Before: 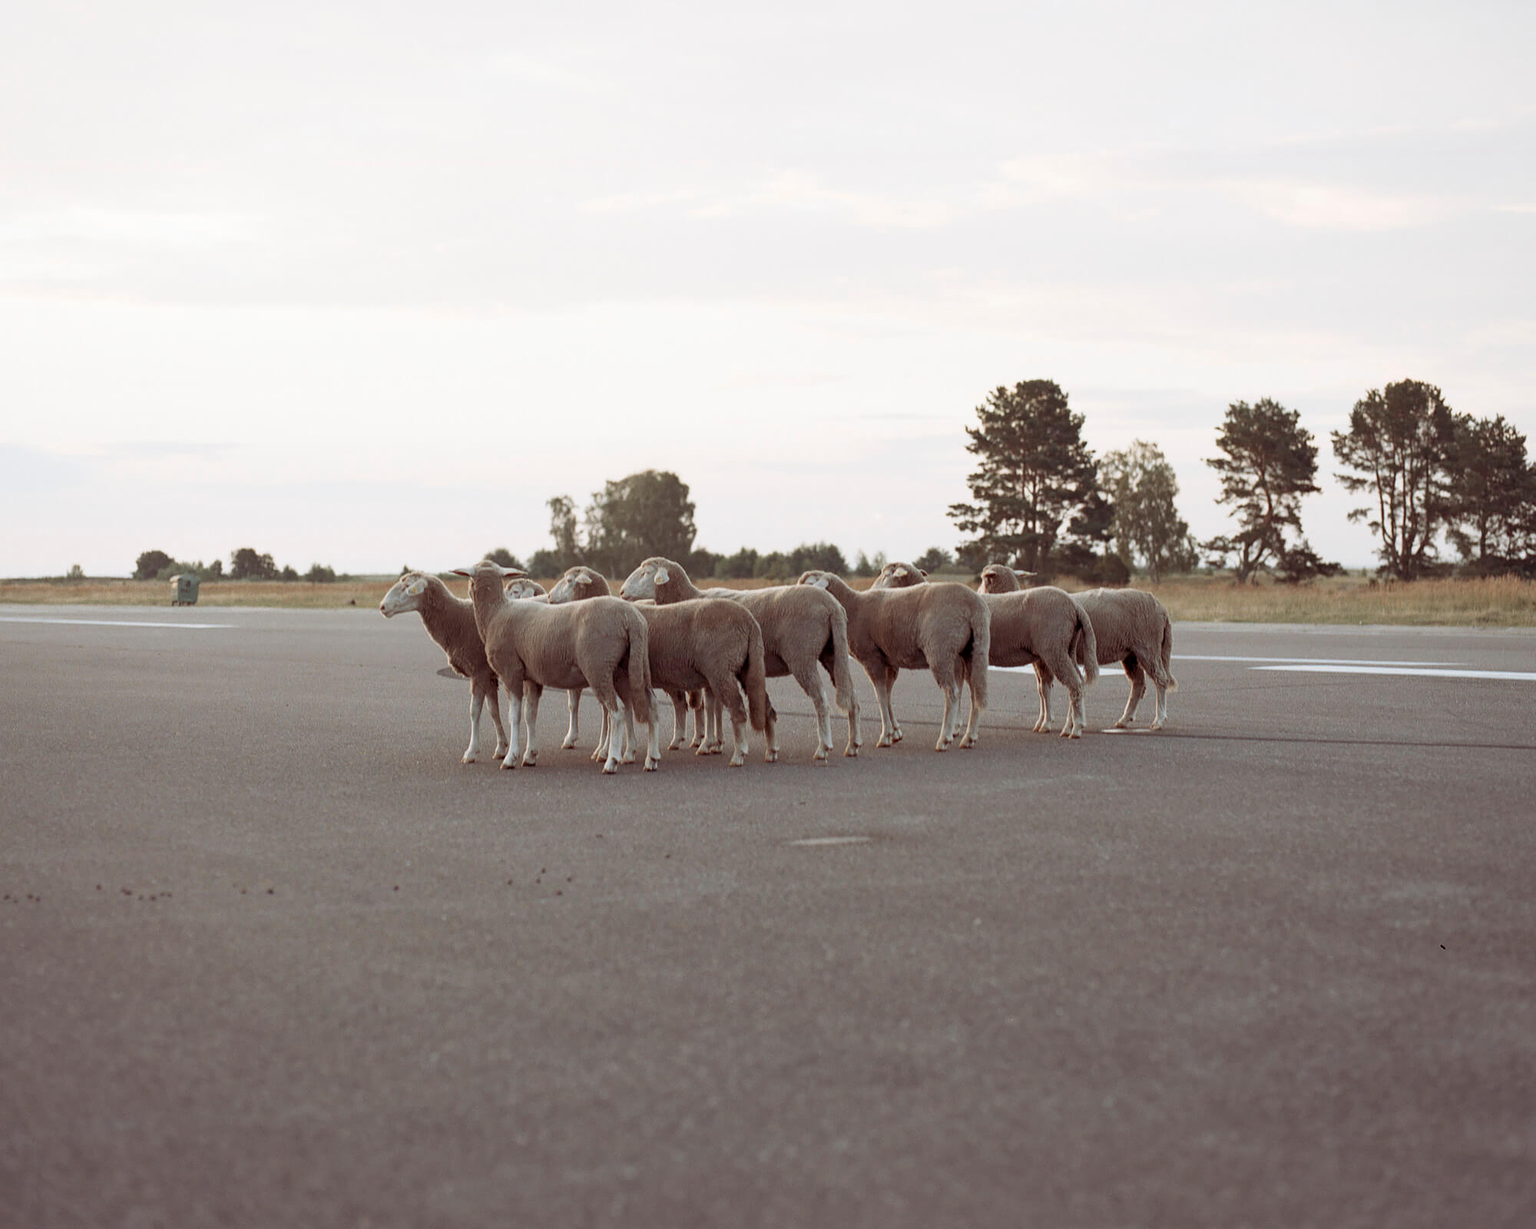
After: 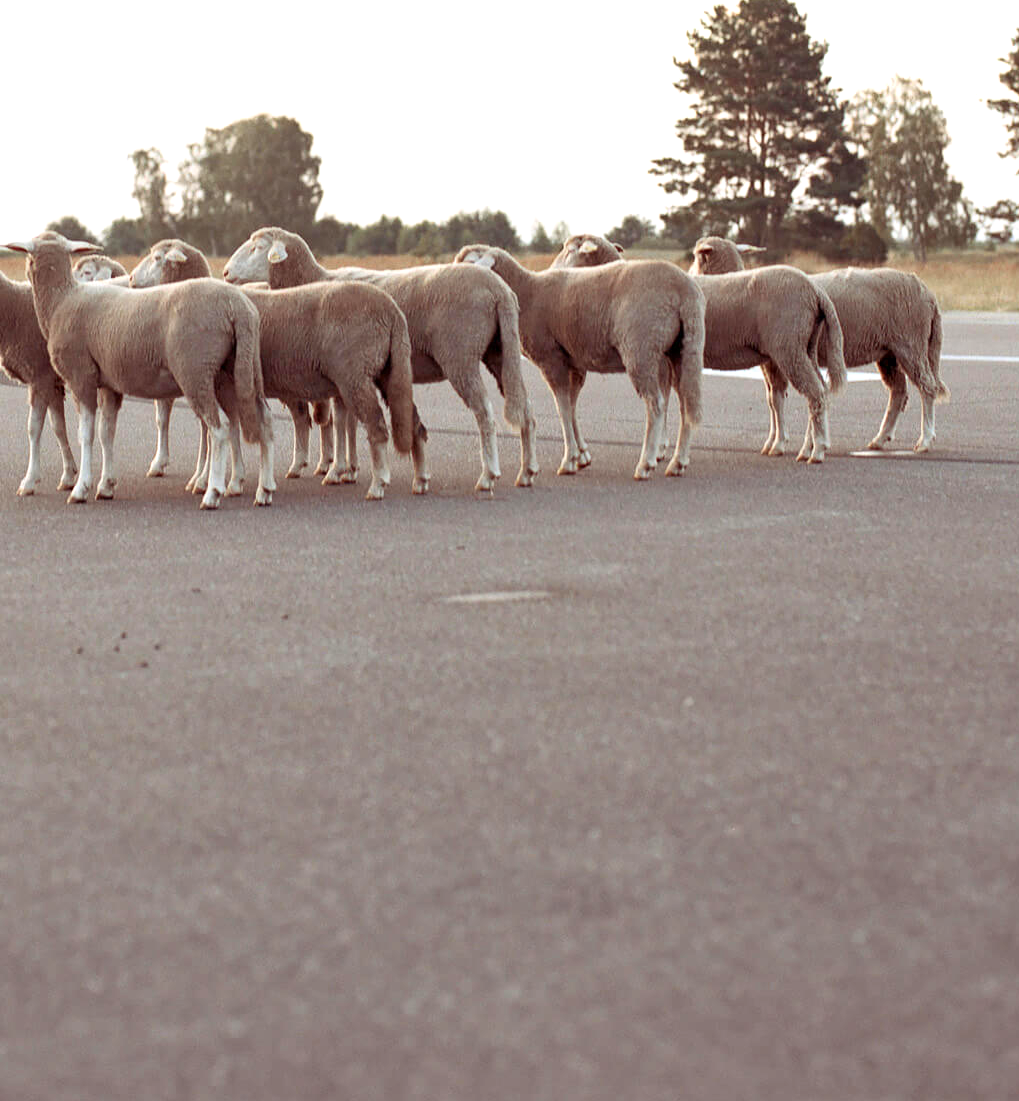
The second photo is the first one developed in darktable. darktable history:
contrast brightness saturation: contrast 0.1, brightness 0.03, saturation 0.09
exposure: exposure 0.574 EV, compensate highlight preservation false
crop and rotate: left 29.237%, top 31.152%, right 19.807%
